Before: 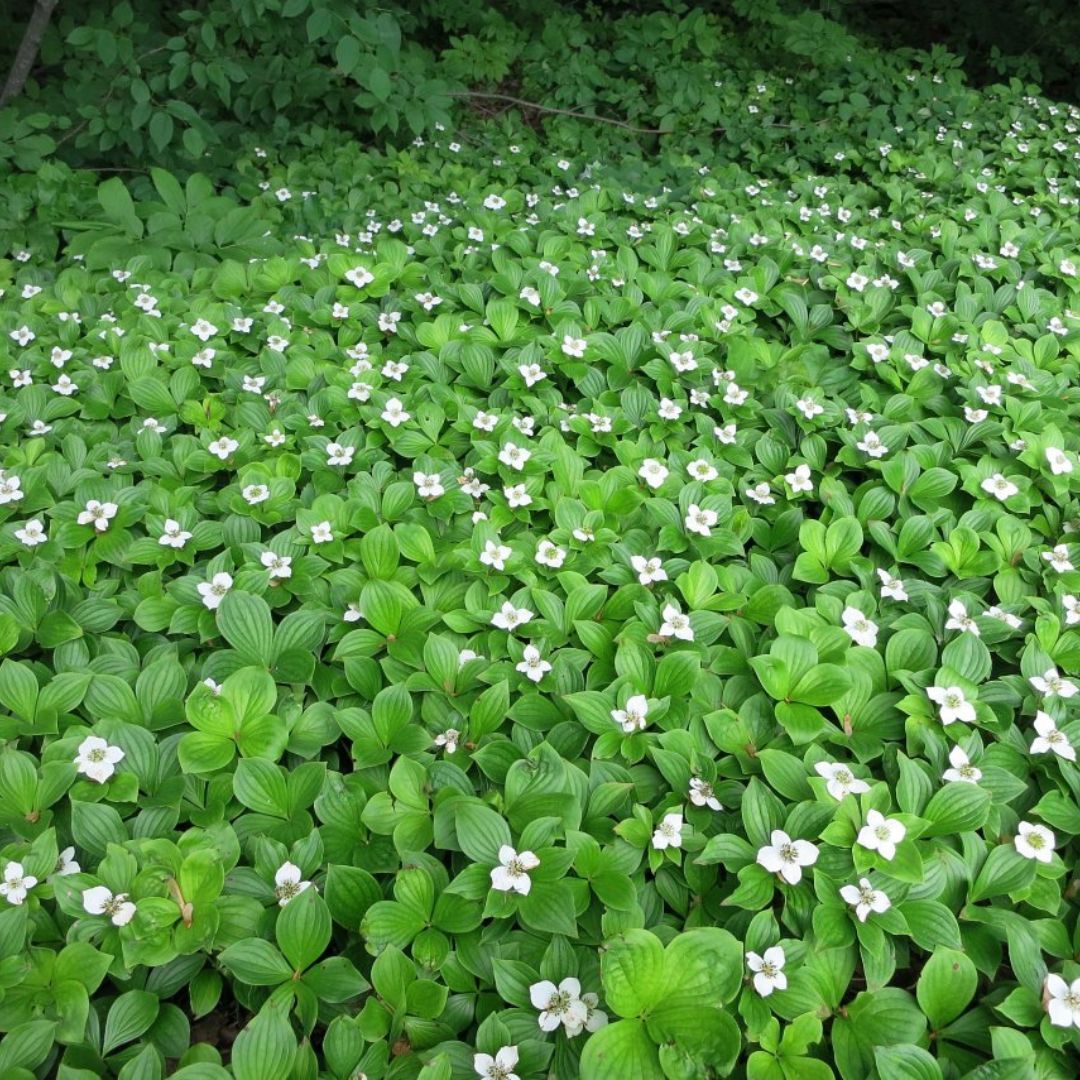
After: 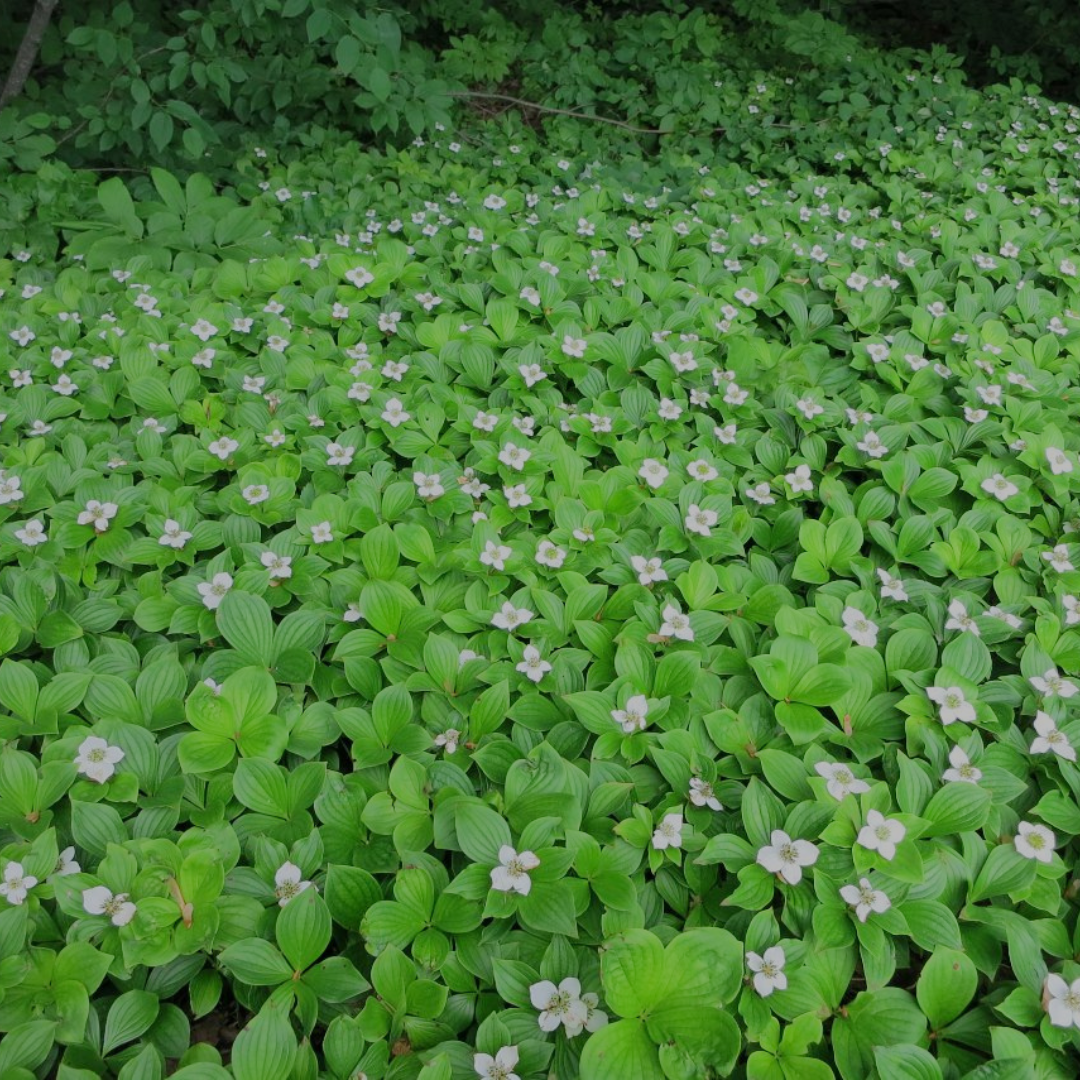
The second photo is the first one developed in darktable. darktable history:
tone equalizer: -8 EV -0.036 EV, -7 EV 0.044 EV, -6 EV -0.006 EV, -5 EV 0.009 EV, -4 EV -0.046 EV, -3 EV -0.239 EV, -2 EV -0.657 EV, -1 EV -0.995 EV, +0 EV -0.941 EV, edges refinement/feathering 500, mask exposure compensation -1.57 EV, preserve details no
